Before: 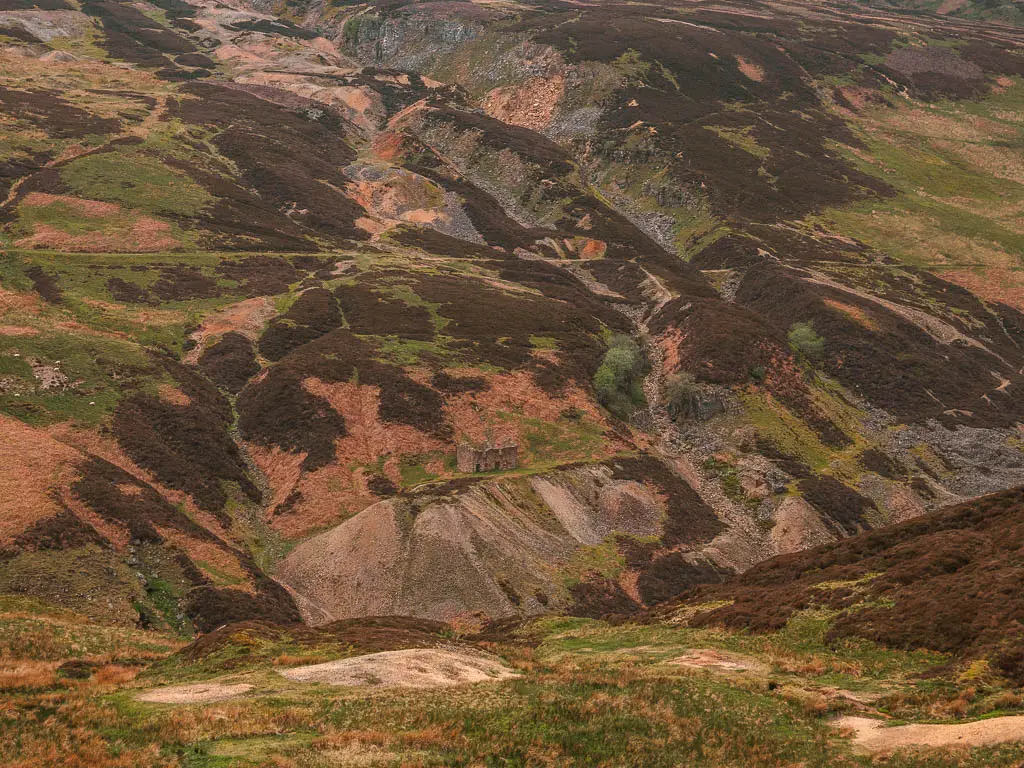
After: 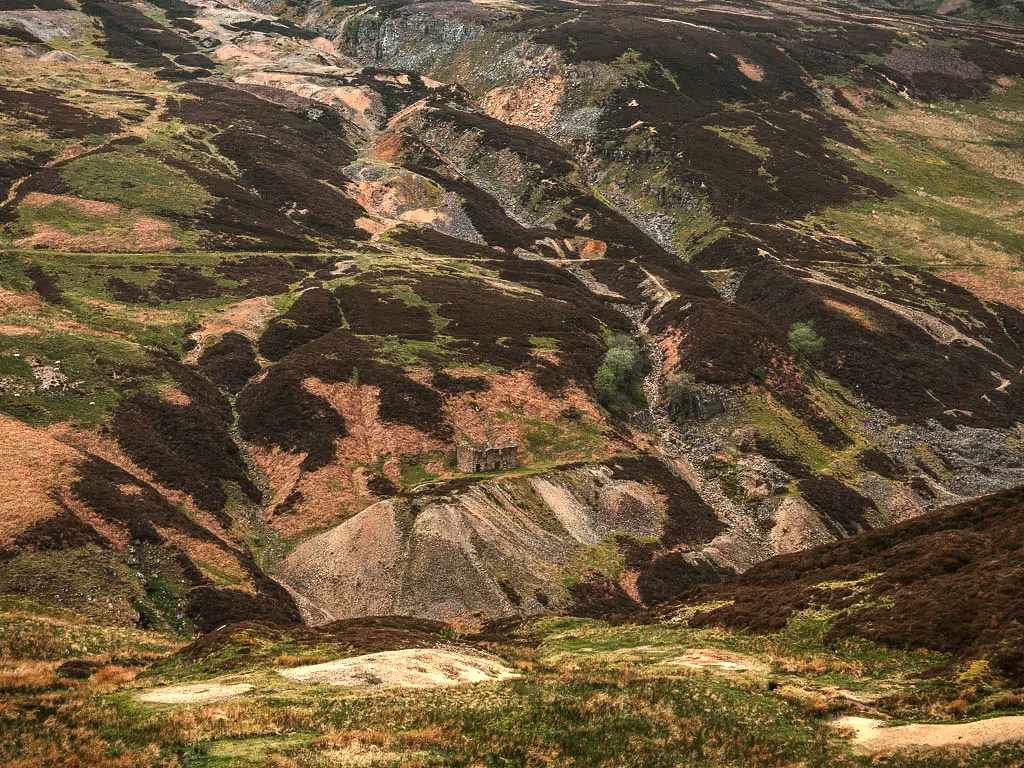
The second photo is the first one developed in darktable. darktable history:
color correction: highlights a* -6.69, highlights b* 0.49
tone equalizer: -8 EV -1.08 EV, -7 EV -1.01 EV, -6 EV -0.867 EV, -5 EV -0.578 EV, -3 EV 0.578 EV, -2 EV 0.867 EV, -1 EV 1.01 EV, +0 EV 1.08 EV, edges refinement/feathering 500, mask exposure compensation -1.57 EV, preserve details no
vignetting: fall-off start 97.23%, saturation -0.024, center (-0.033, -0.042), width/height ratio 1.179, unbound false
